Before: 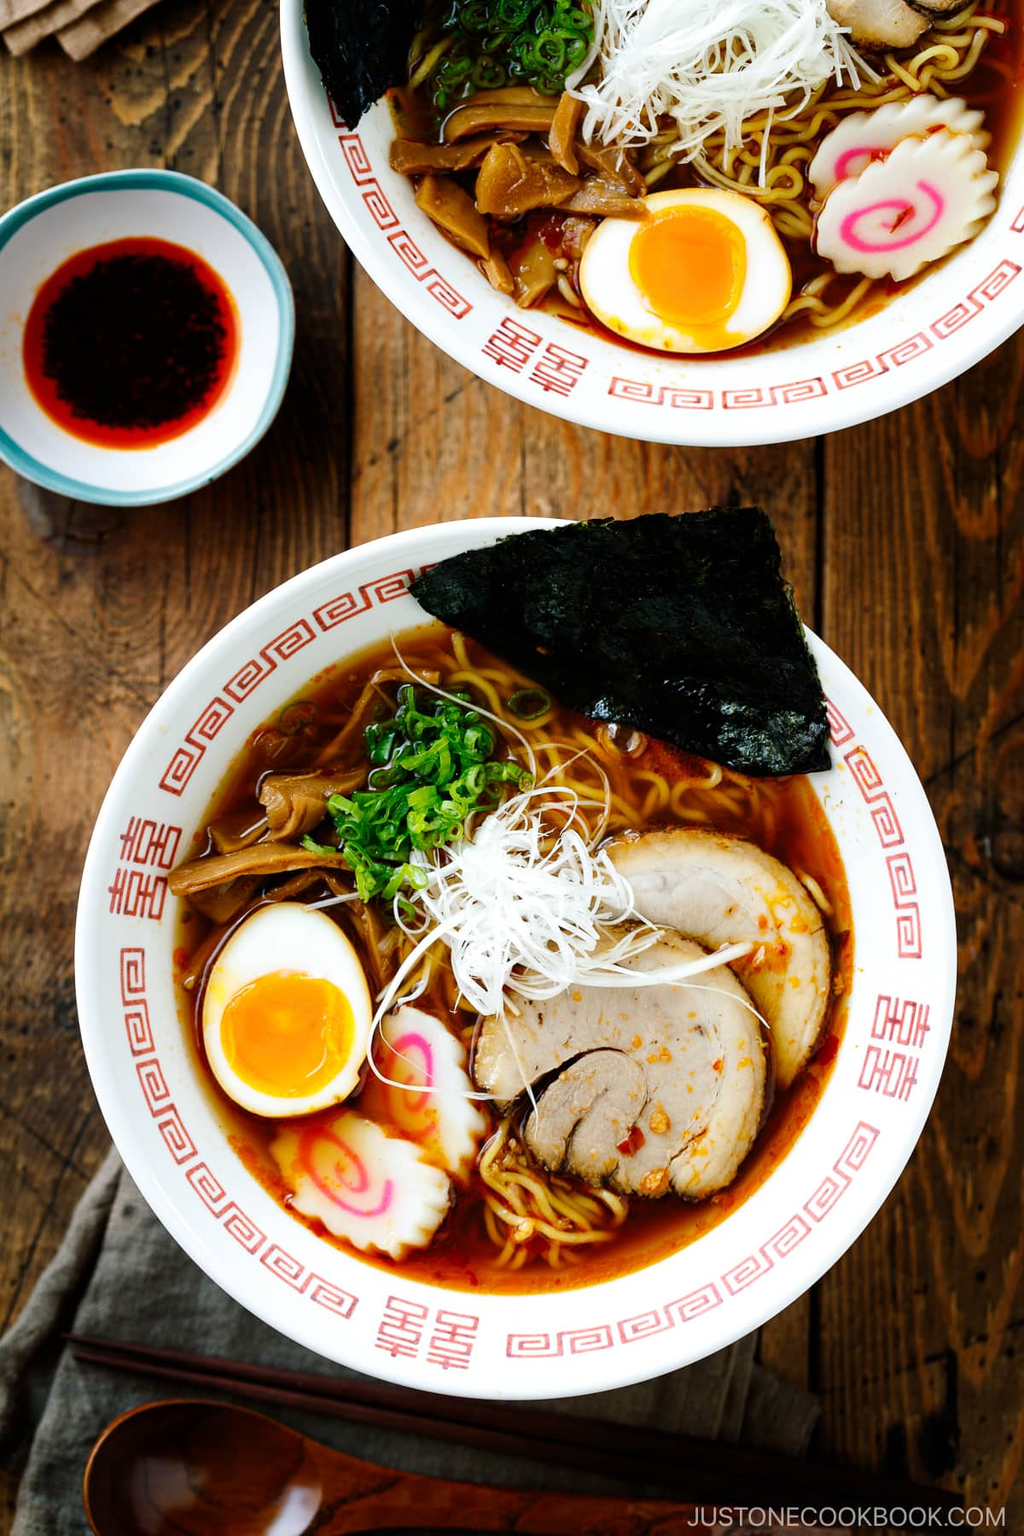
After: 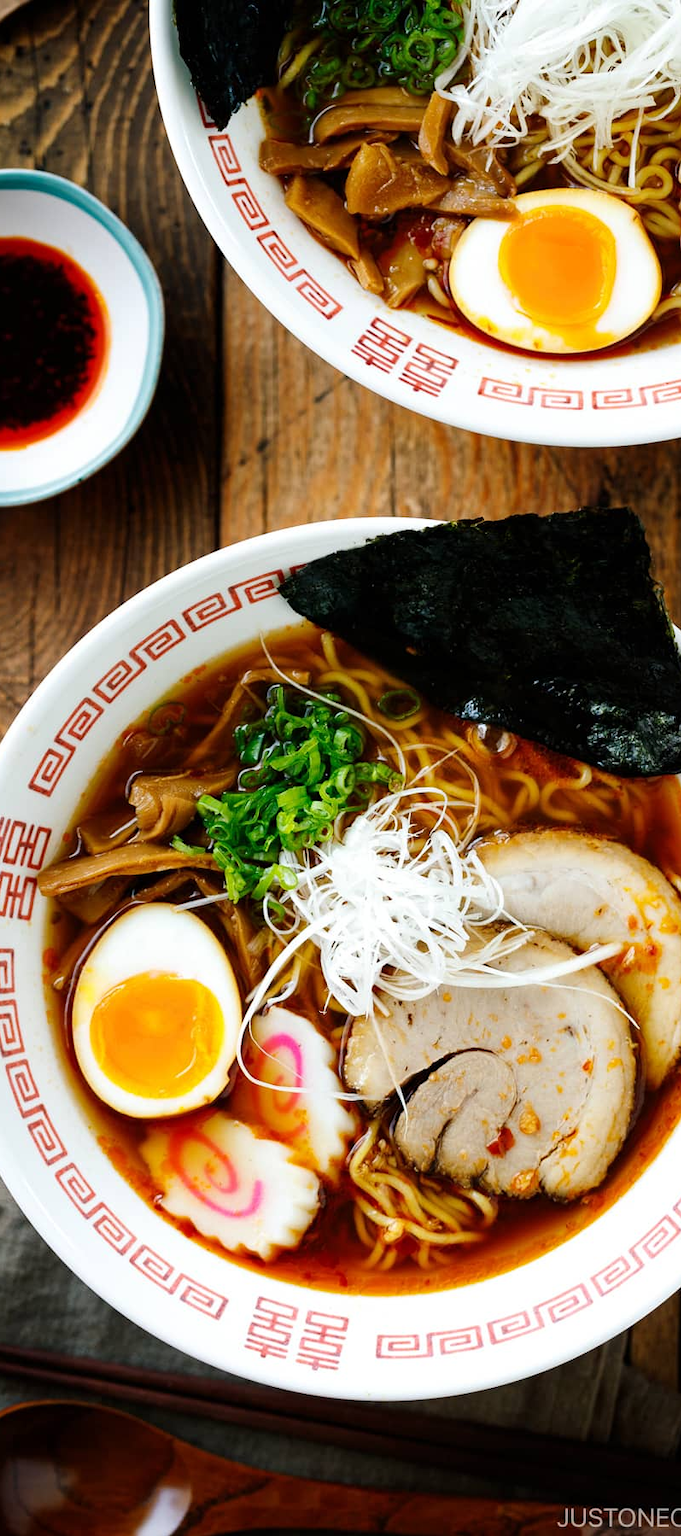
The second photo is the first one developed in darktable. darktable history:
crop and rotate: left 12.831%, right 20.611%
